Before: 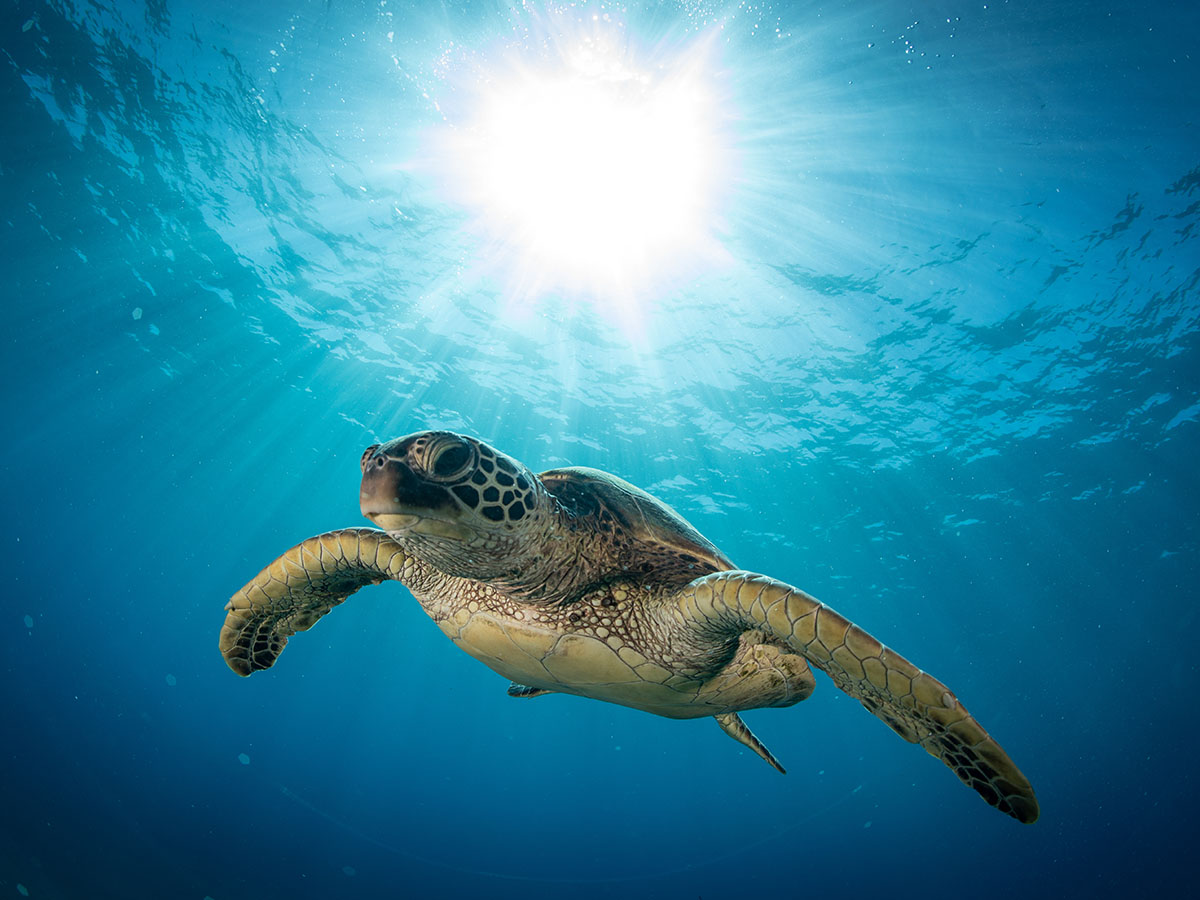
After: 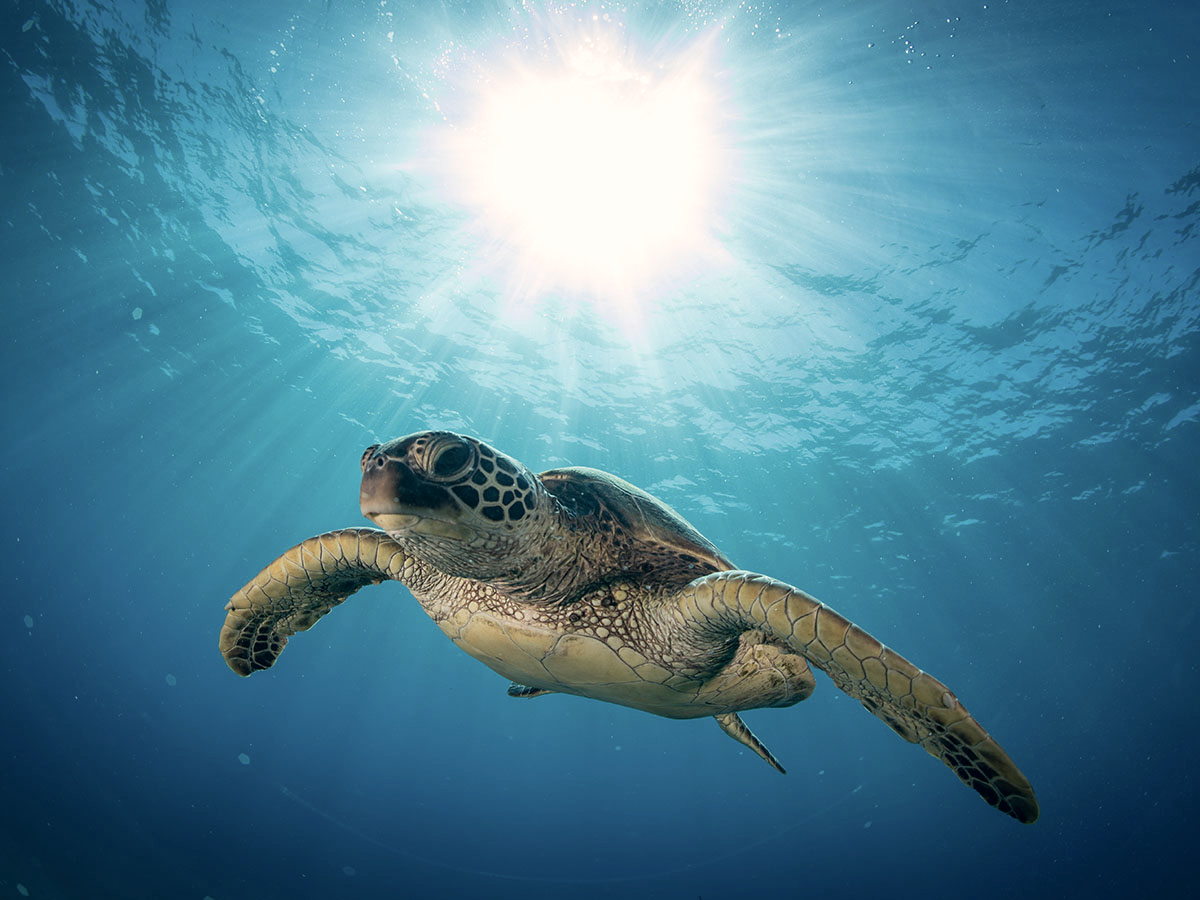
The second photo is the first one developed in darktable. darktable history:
color correction: highlights a* 2.84, highlights b* 5.03, shadows a* -1.94, shadows b* -4.9, saturation 0.796
